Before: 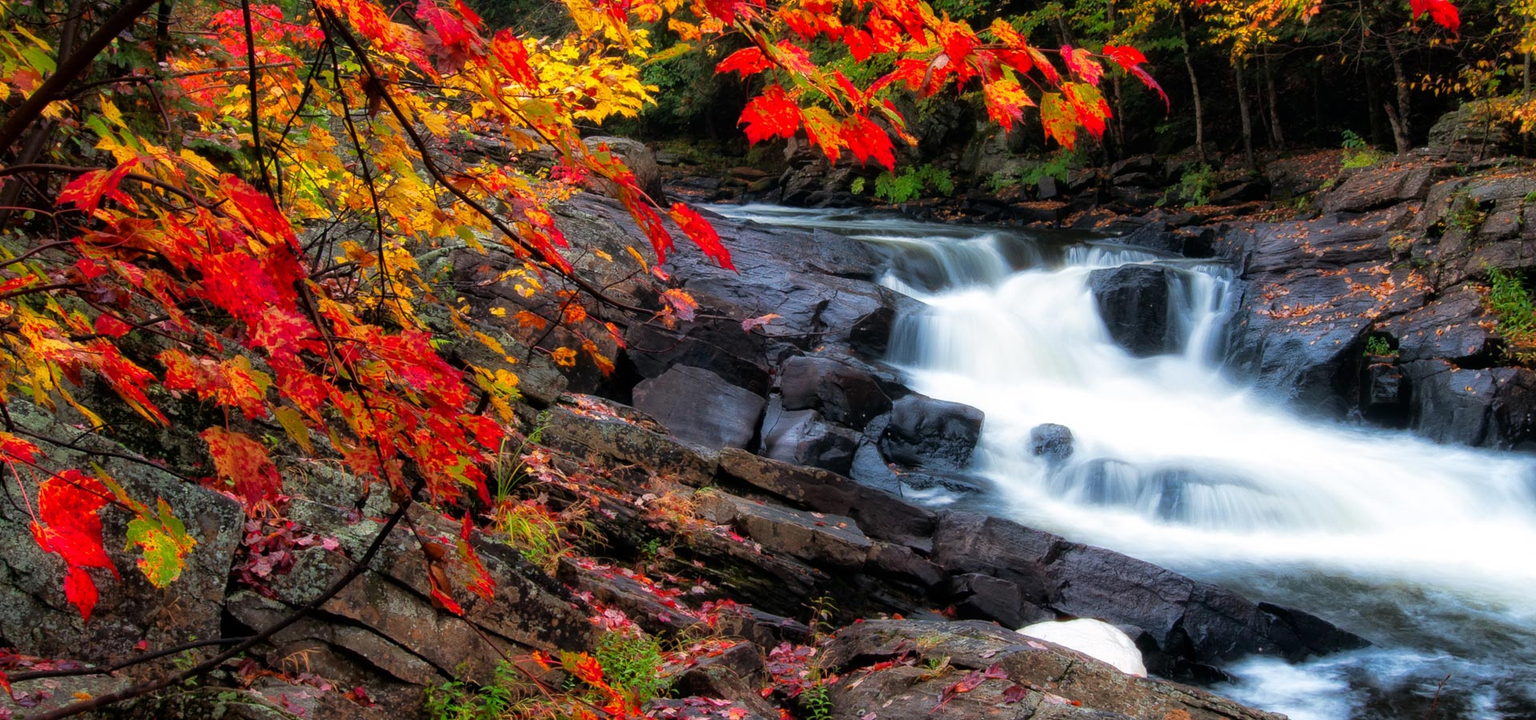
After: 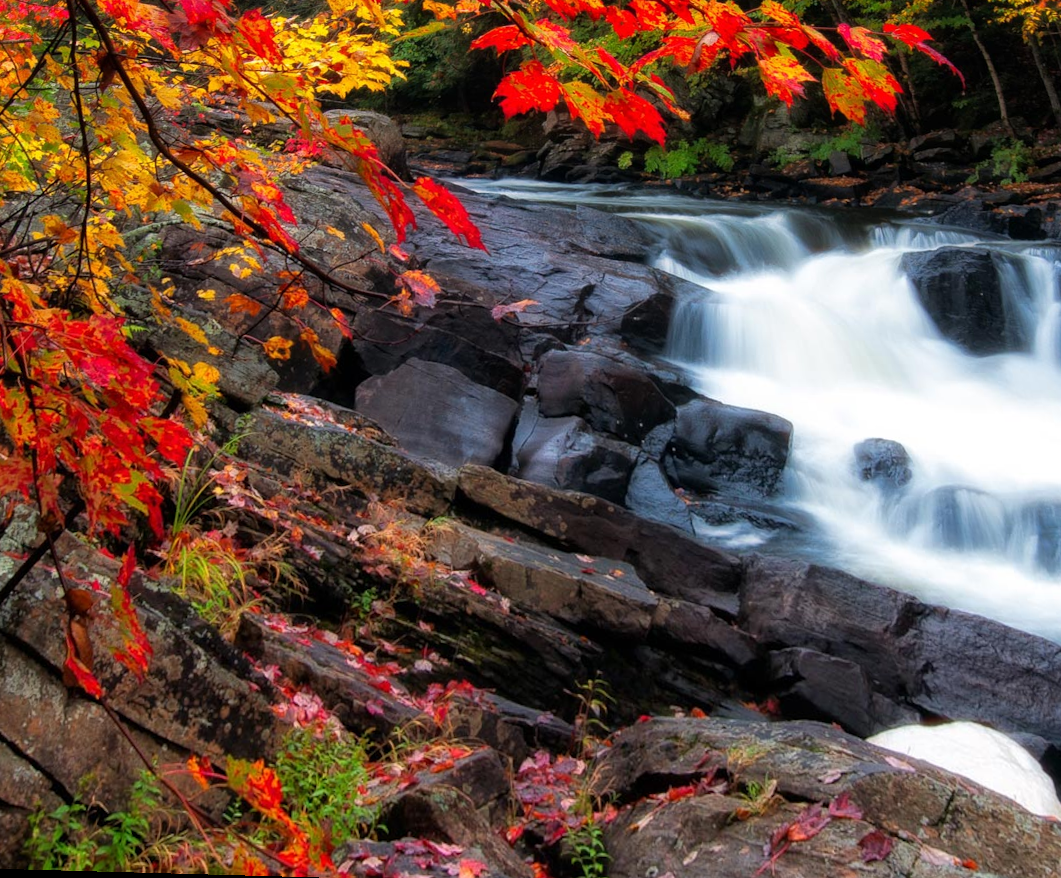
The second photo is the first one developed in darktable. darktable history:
rotate and perspective: rotation 0.72°, lens shift (vertical) -0.352, lens shift (horizontal) -0.051, crop left 0.152, crop right 0.859, crop top 0.019, crop bottom 0.964
crop and rotate: left 14.385%, right 18.948%
